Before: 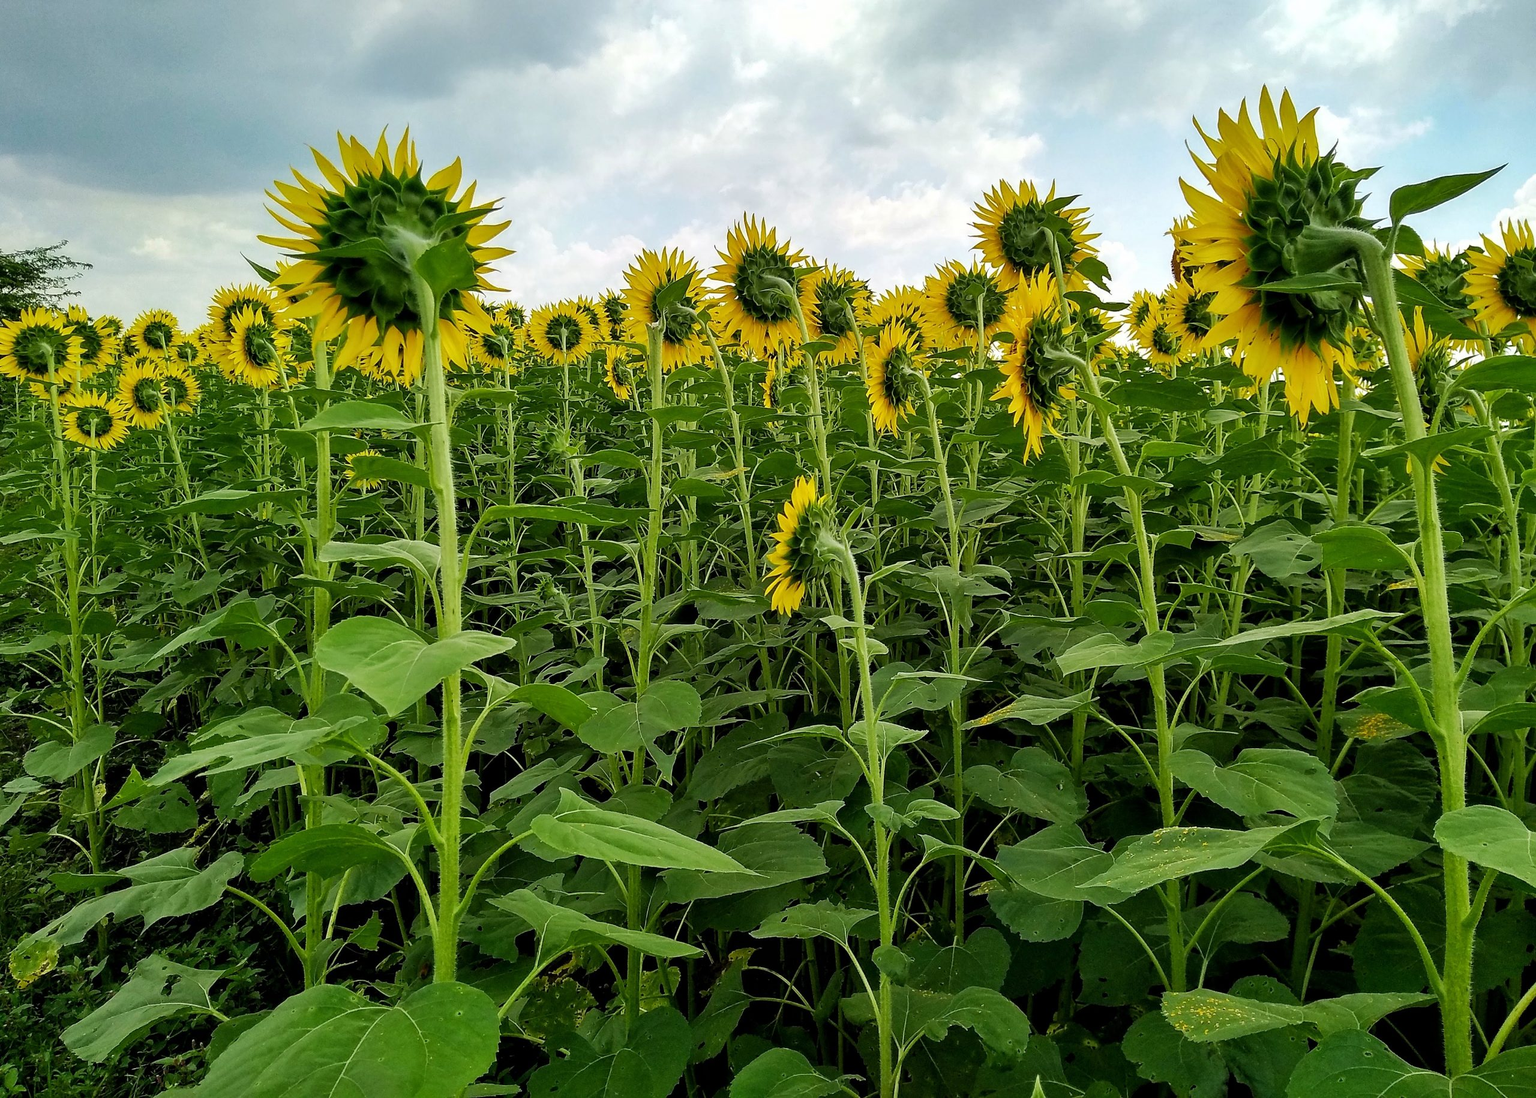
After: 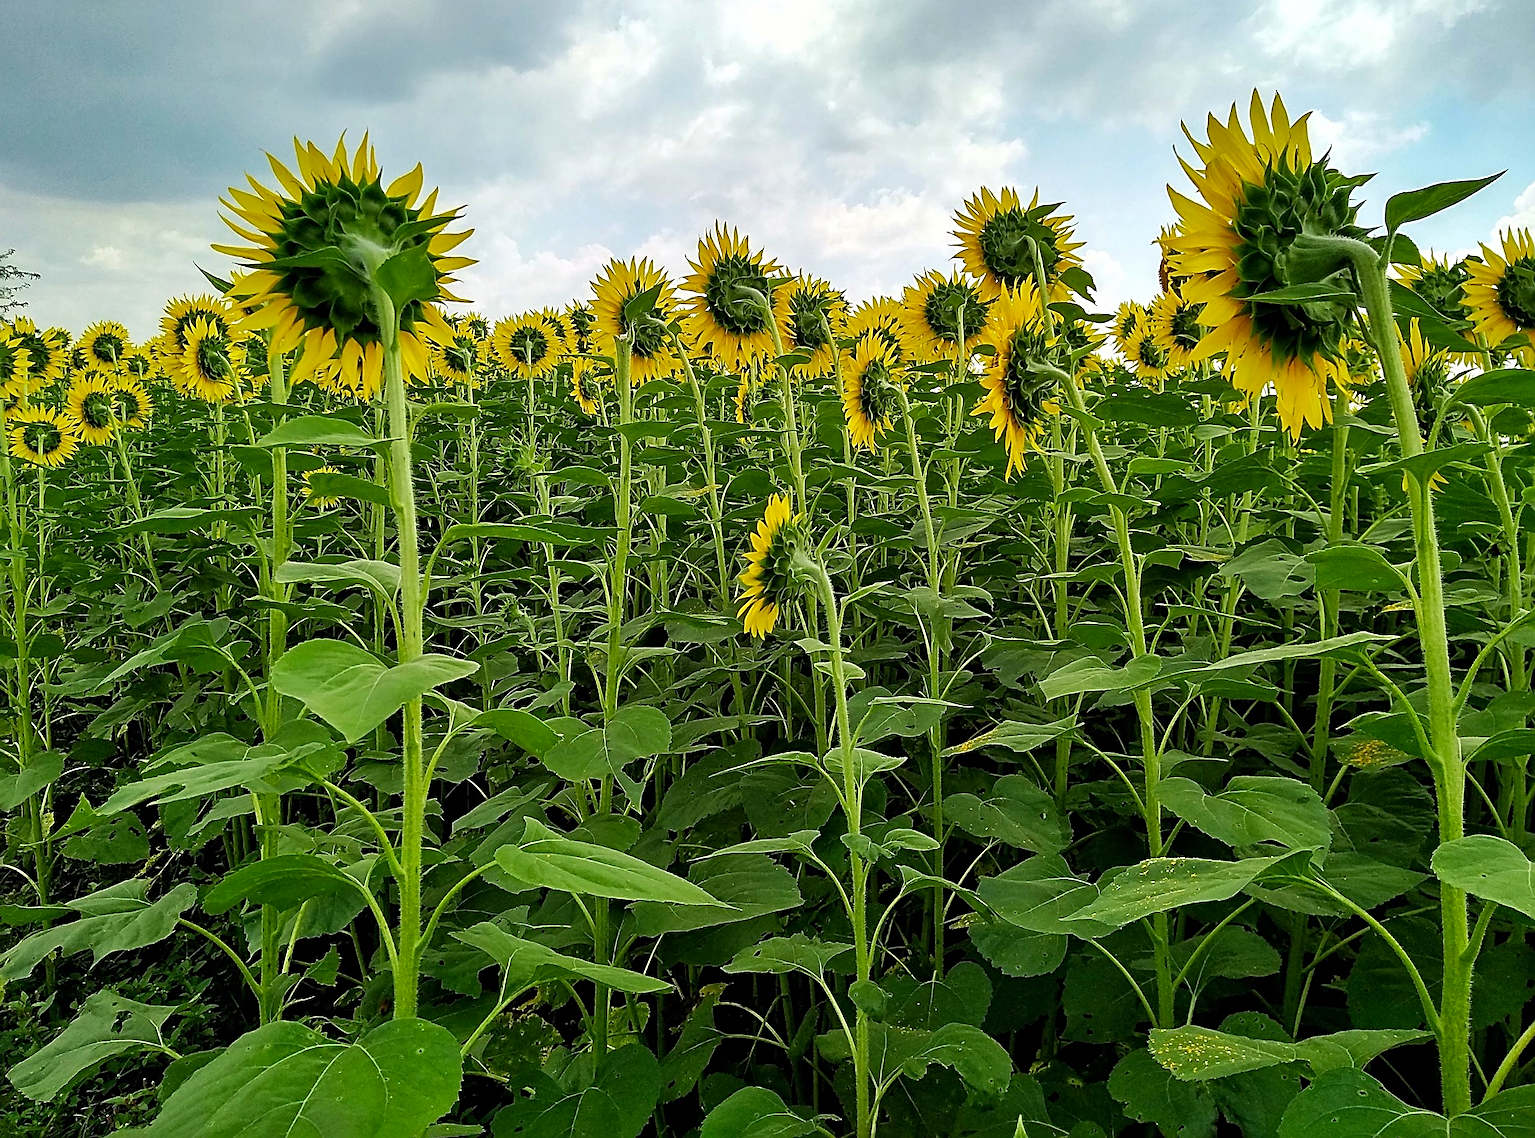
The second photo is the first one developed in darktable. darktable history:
sharpen: radius 2.821, amount 0.719
color correction: highlights b* -0.038, saturation 1.08
crop and rotate: left 3.527%
